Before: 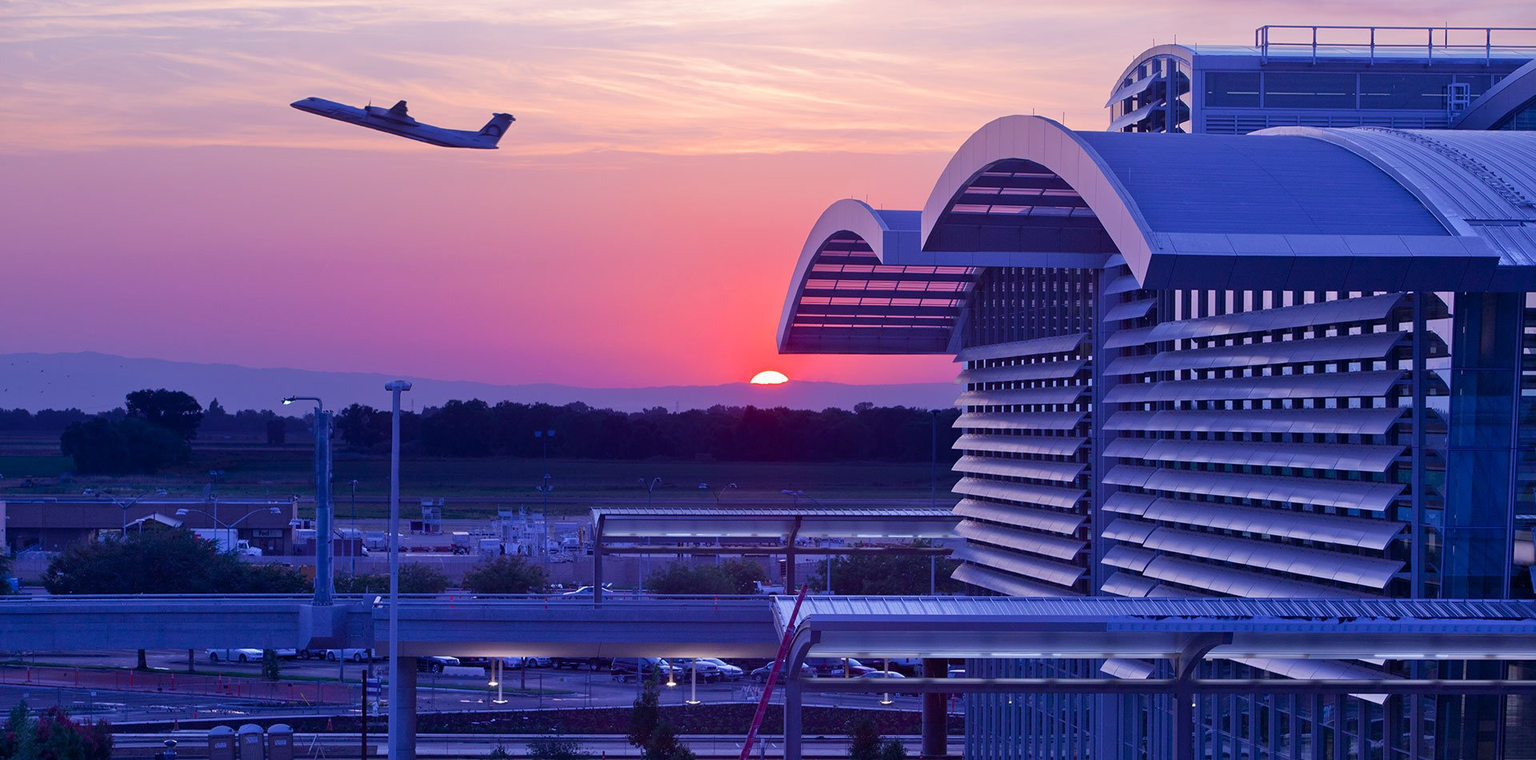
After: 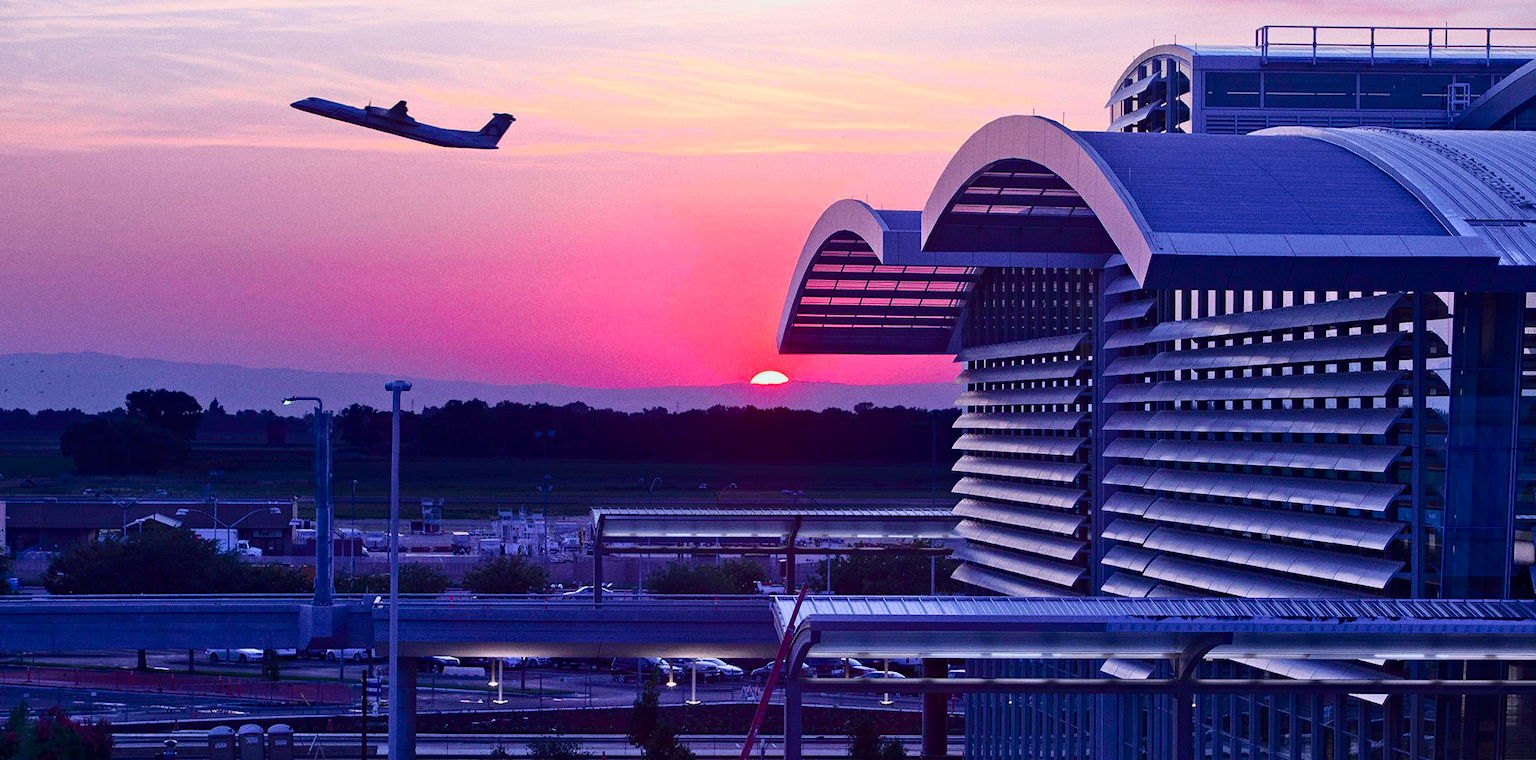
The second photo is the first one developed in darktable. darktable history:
haze removal: compatibility mode true, adaptive false
tone curve: curves: ch0 [(0, 0) (0.081, 0.044) (0.192, 0.125) (0.283, 0.238) (0.416, 0.449) (0.495, 0.524) (0.661, 0.756) (0.788, 0.87) (1, 0.951)]; ch1 [(0, 0) (0.161, 0.092) (0.35, 0.33) (0.392, 0.392) (0.427, 0.426) (0.479, 0.472) (0.505, 0.497) (0.521, 0.524) (0.567, 0.56) (0.583, 0.592) (0.625, 0.627) (0.678, 0.733) (1, 1)]; ch2 [(0, 0) (0.346, 0.362) (0.404, 0.427) (0.502, 0.499) (0.531, 0.523) (0.544, 0.561) (0.58, 0.59) (0.629, 0.642) (0.717, 0.678) (1, 1)], color space Lab, independent channels, preserve colors none
grain: coarseness 0.09 ISO
